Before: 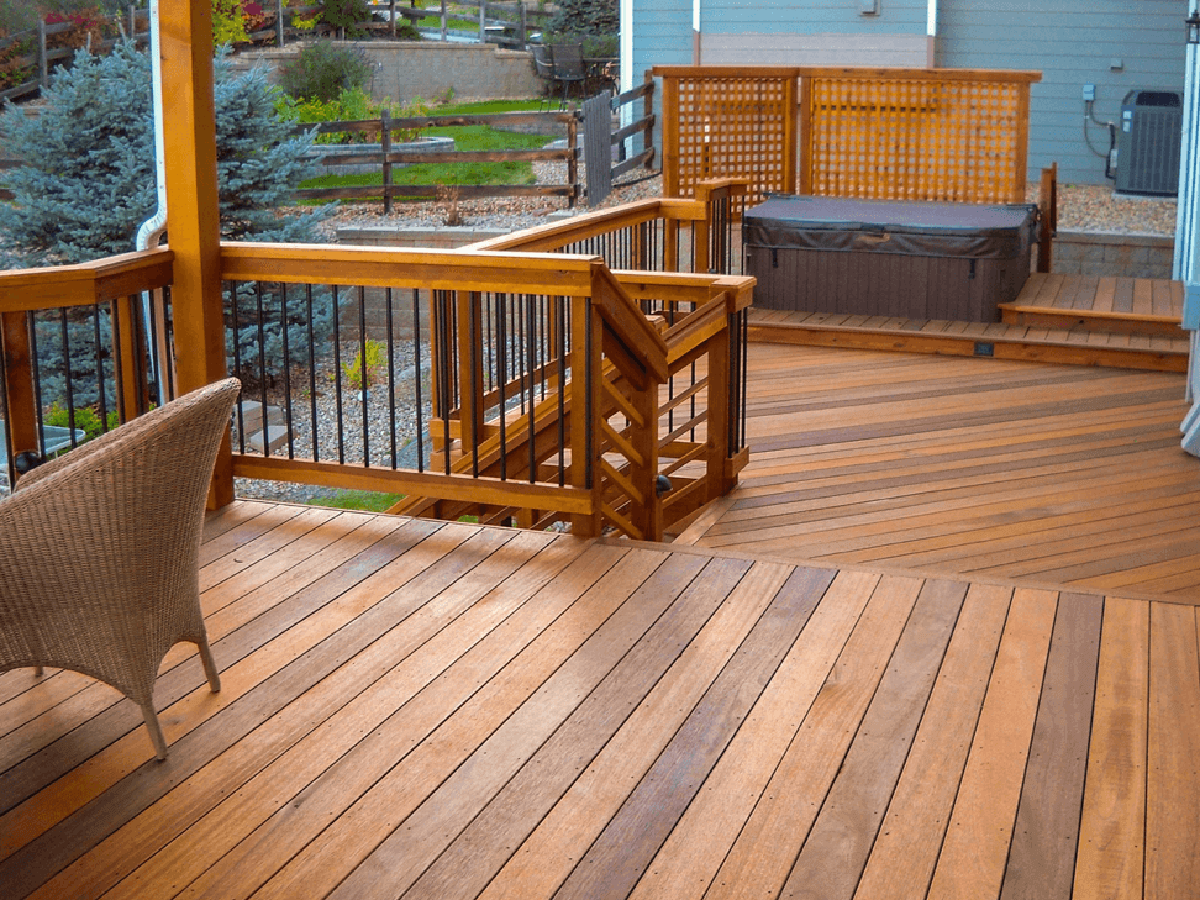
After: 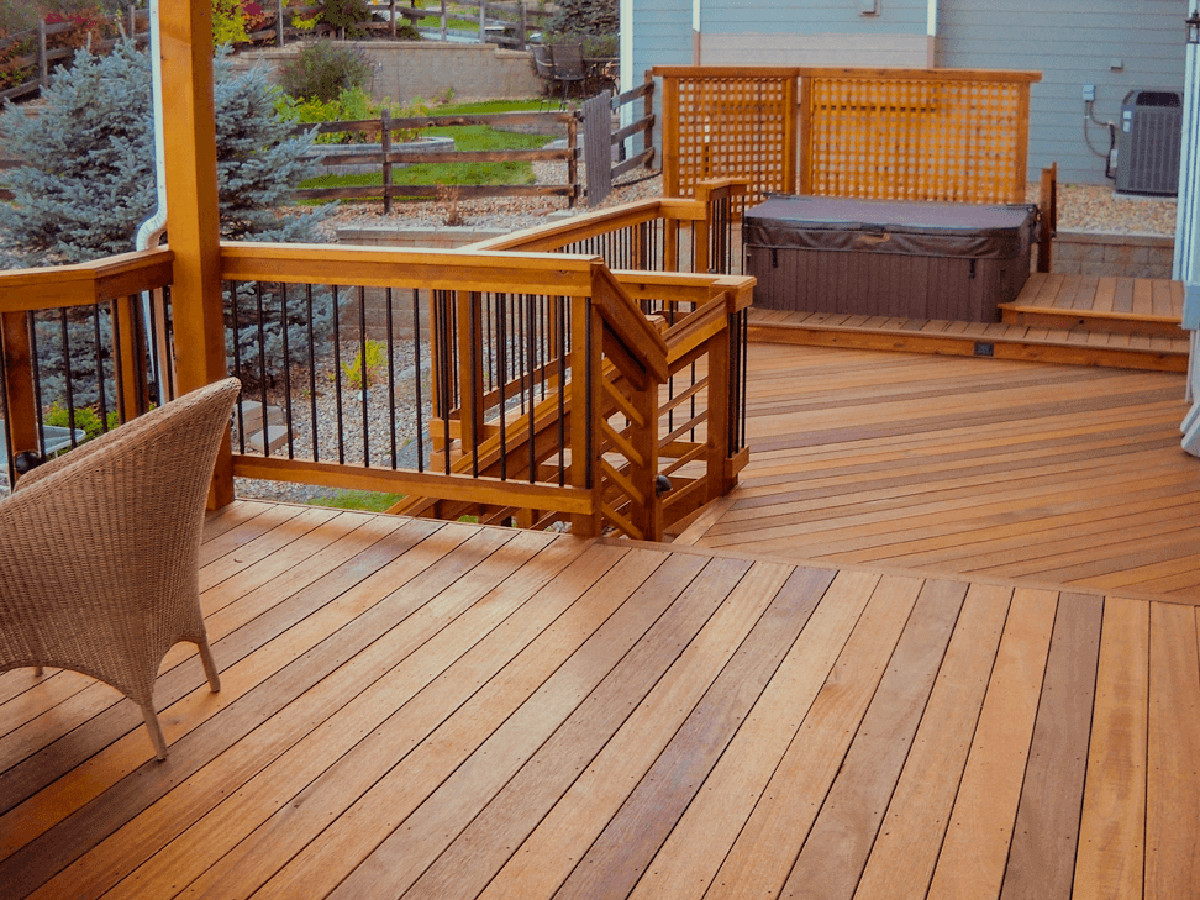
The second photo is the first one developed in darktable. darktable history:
filmic rgb: black relative exposure -7.65 EV, white relative exposure 4.56 EV, hardness 3.61
rgb levels: mode RGB, independent channels, levels [[0, 0.474, 1], [0, 0.5, 1], [0, 0.5, 1]]
color correction: highlights a* -4.73, highlights b* 5.06, saturation 0.97
